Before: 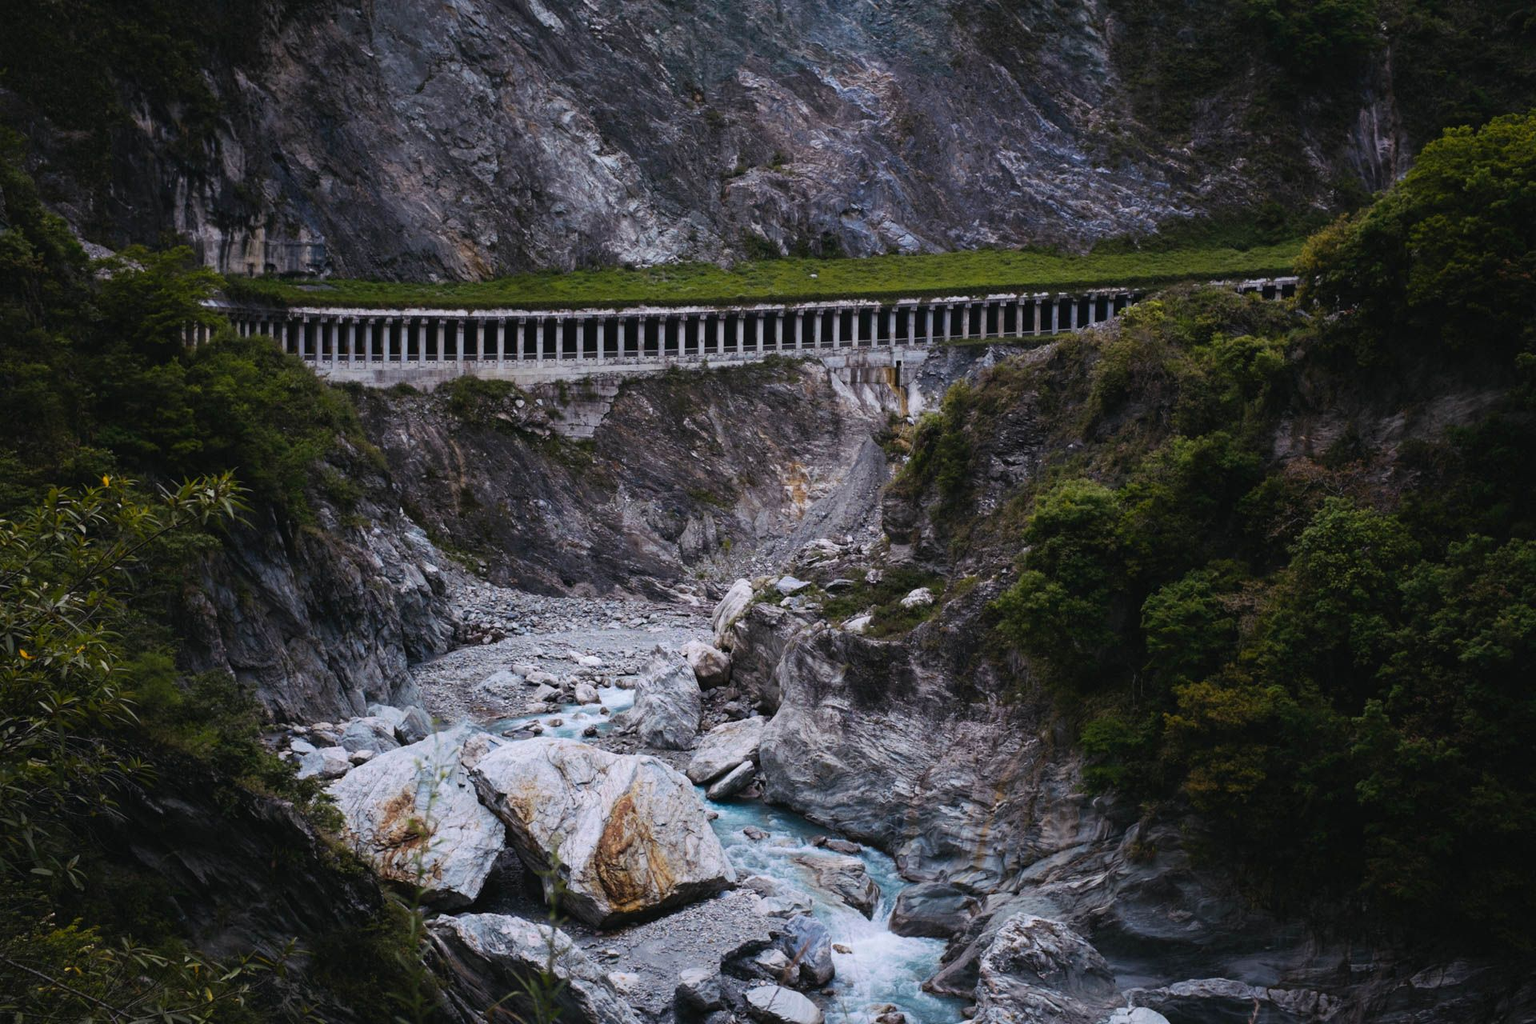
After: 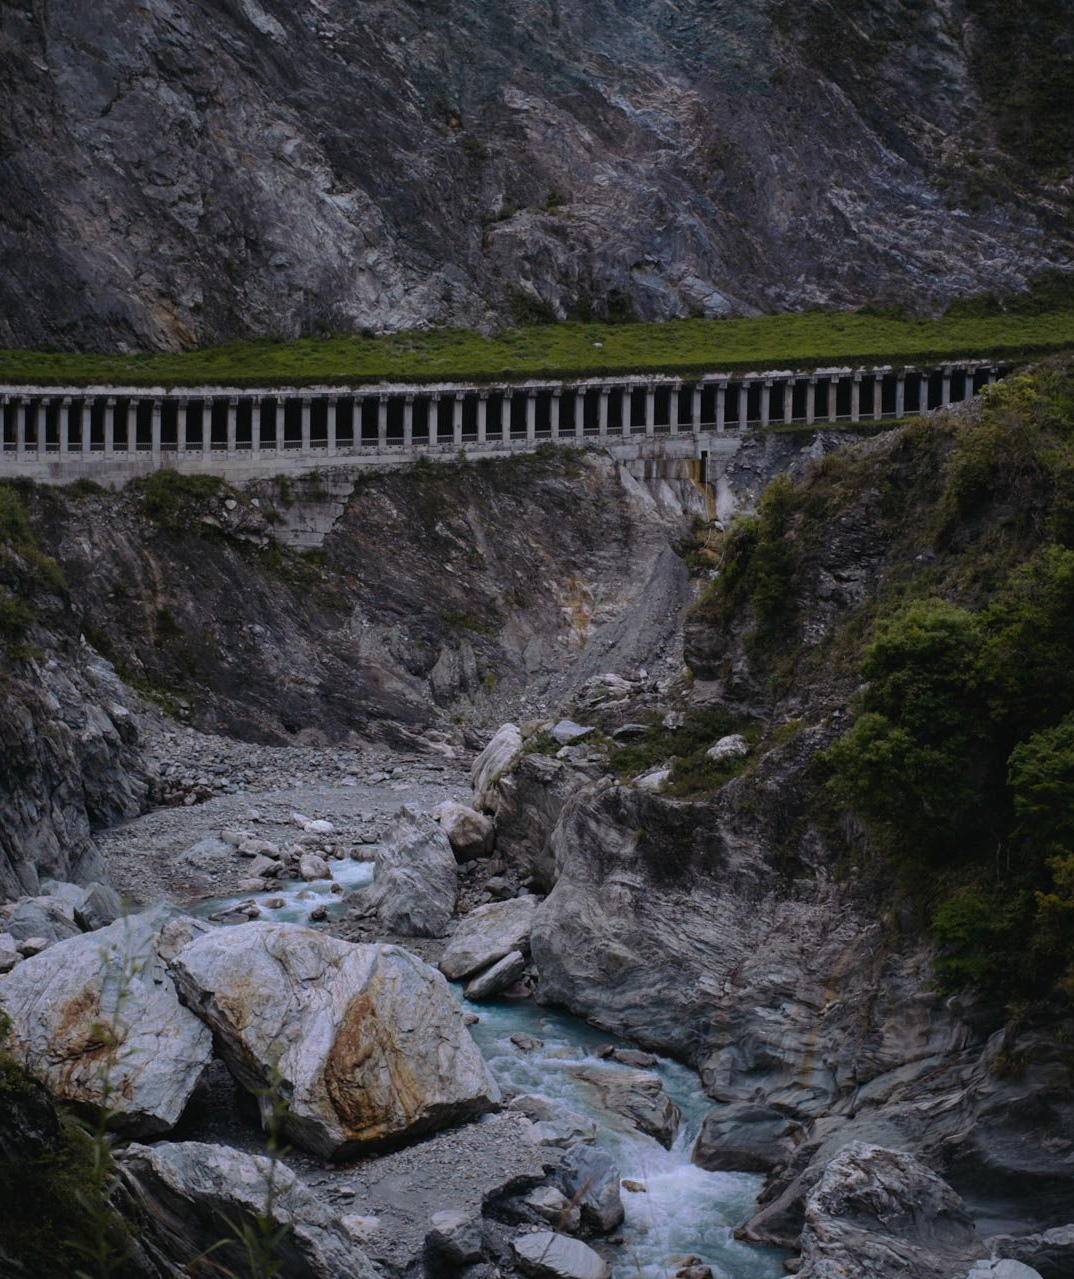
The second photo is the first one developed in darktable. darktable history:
shadows and highlights: shadows 11.65, white point adjustment 1.2, highlights -1.11, soften with gaussian
base curve: curves: ch0 [(0, 0) (0.826, 0.587) (1, 1)], preserve colors none
crop: left 21.858%, right 22.169%, bottom 0.007%
